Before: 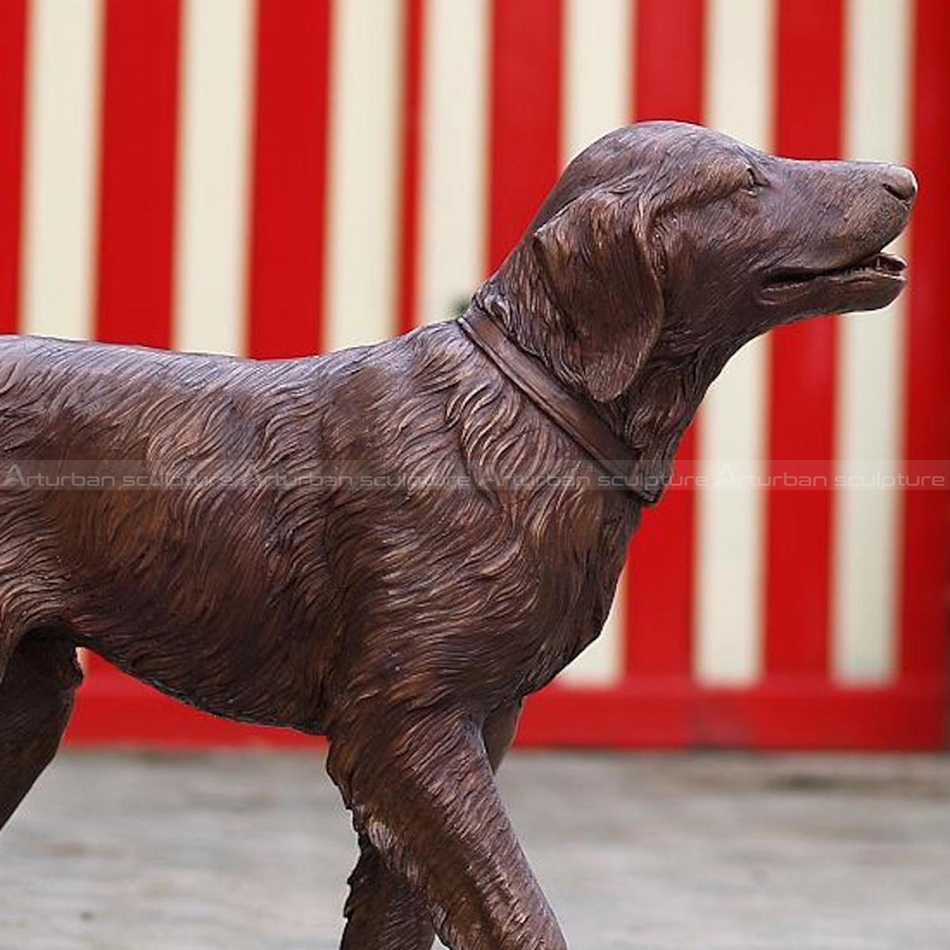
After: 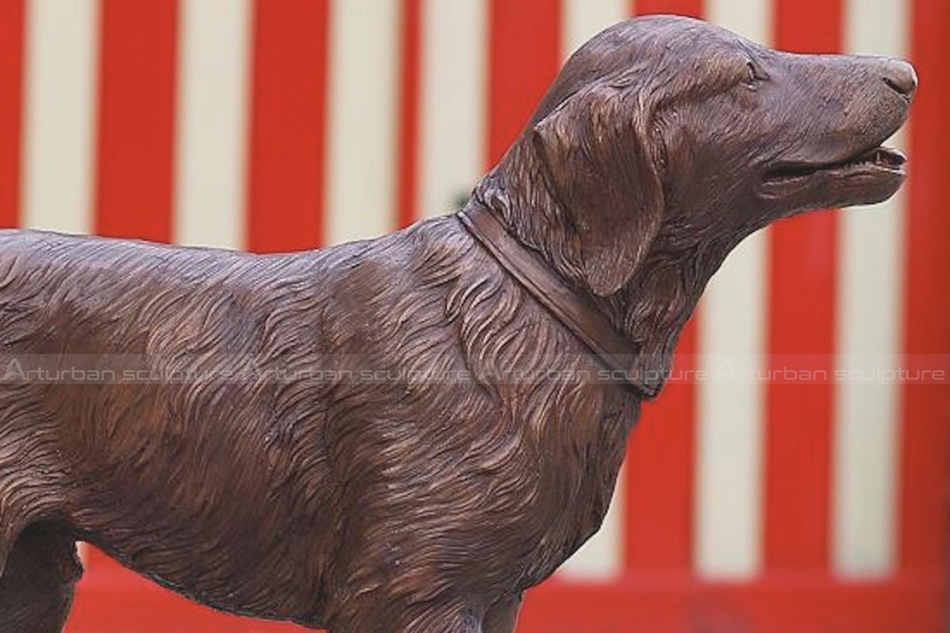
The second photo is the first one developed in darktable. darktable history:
shadows and highlights: shadows 37.27, highlights -28.18, soften with gaussian
contrast brightness saturation: contrast -0.15, brightness 0.05, saturation -0.12
crop: top 11.166%, bottom 22.168%
